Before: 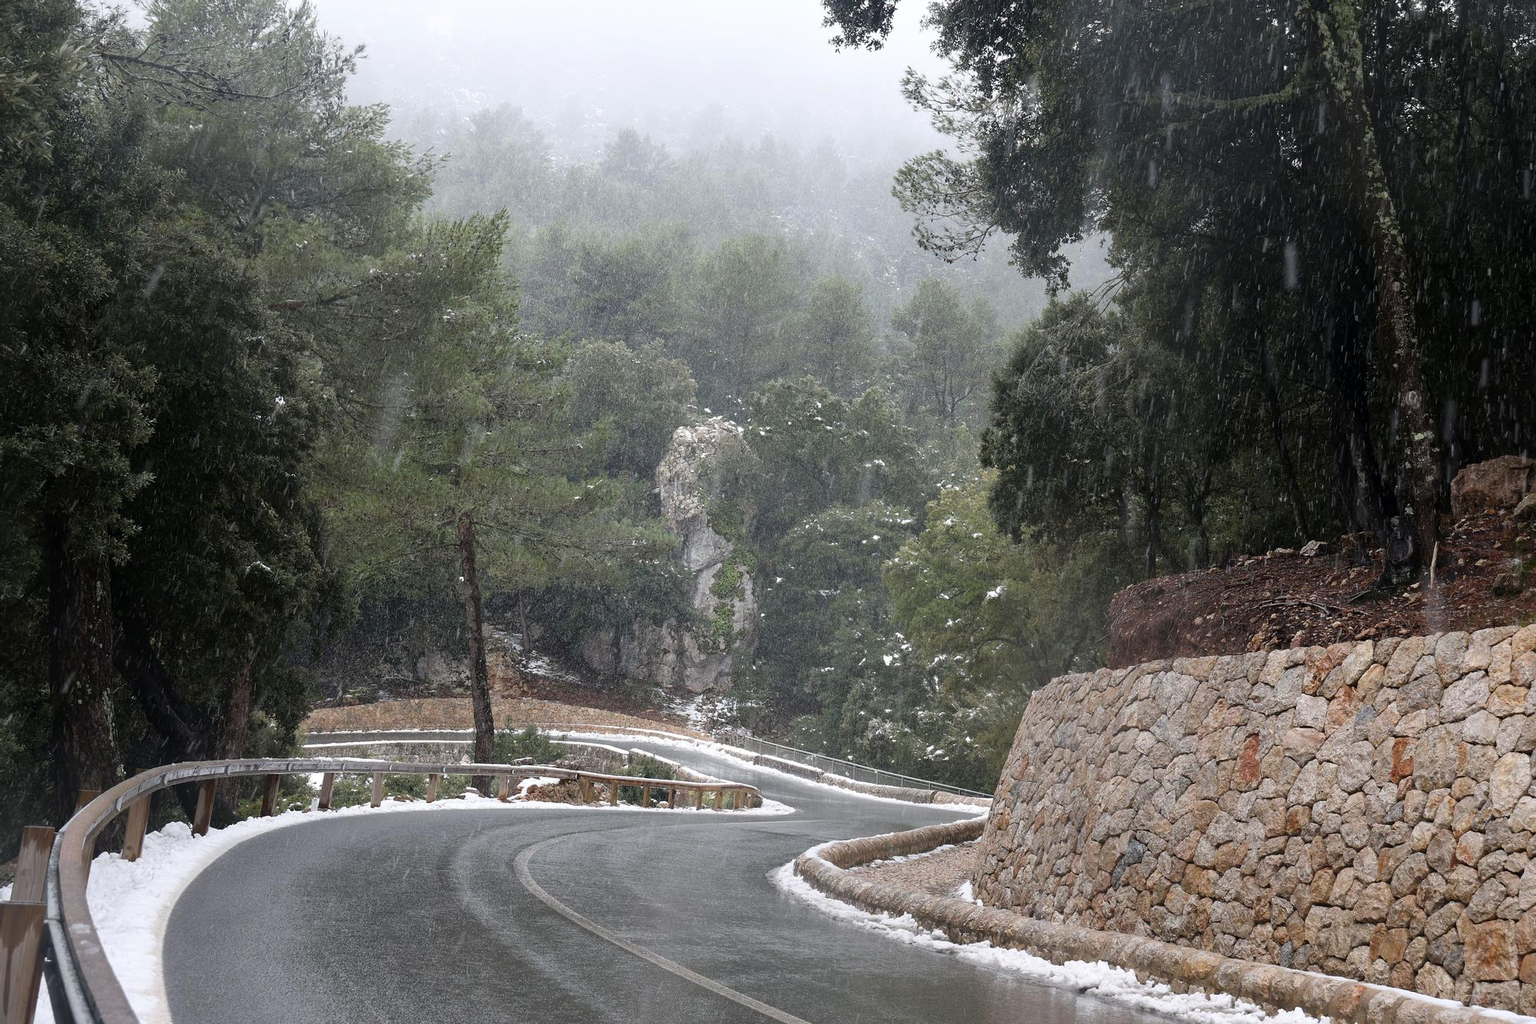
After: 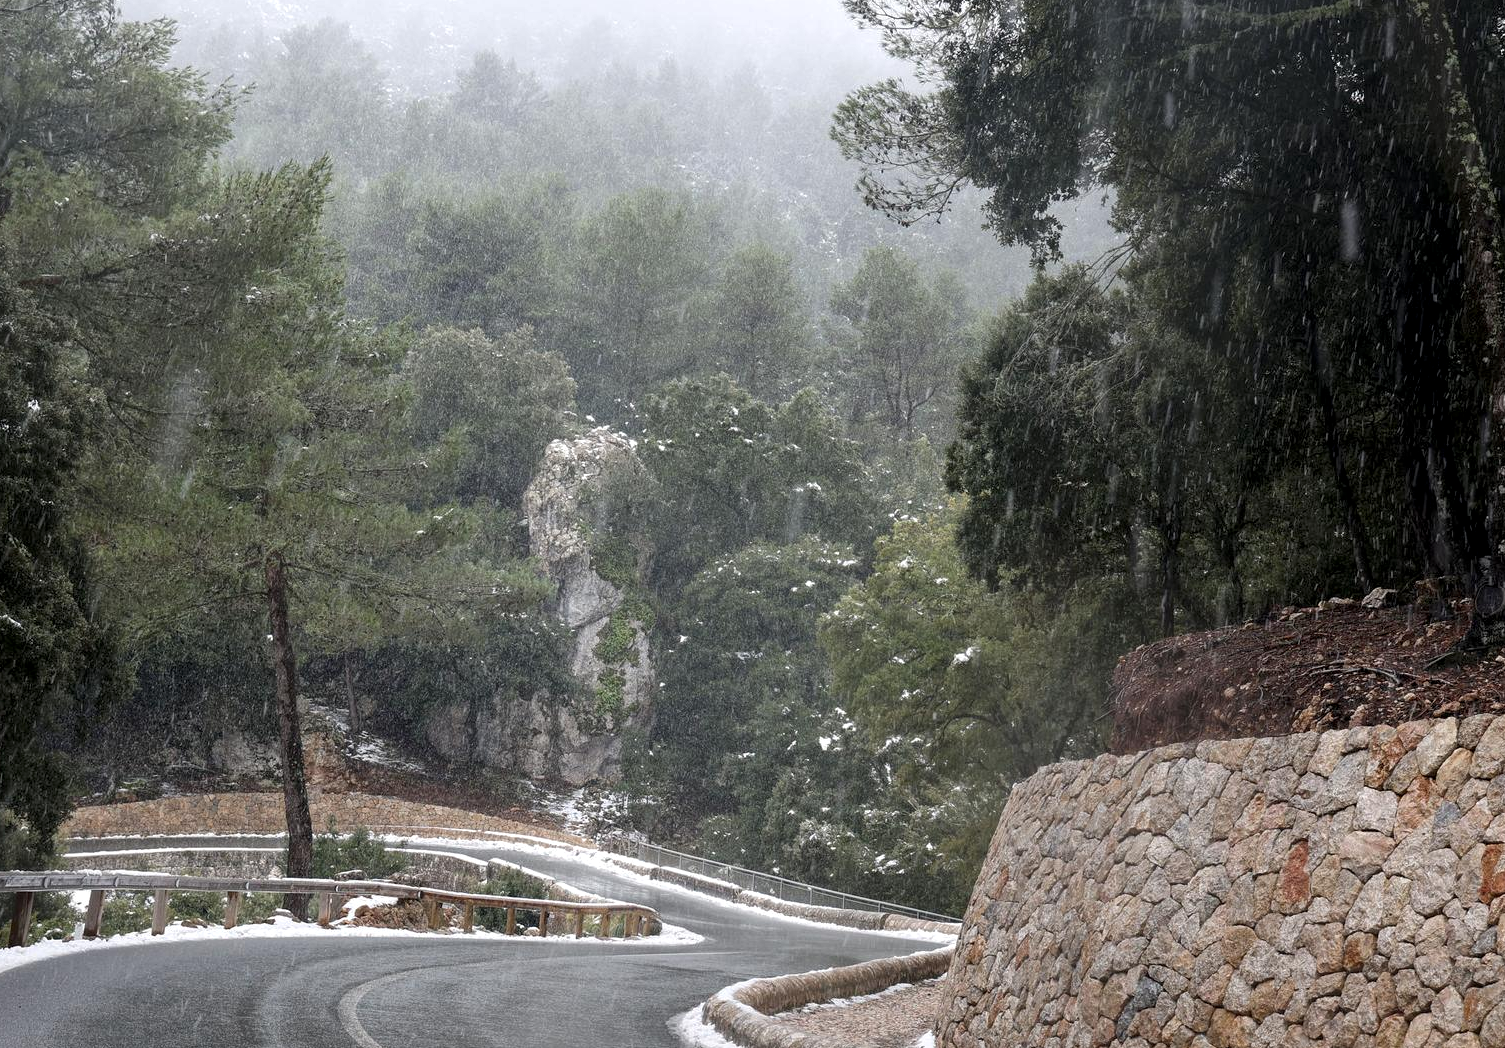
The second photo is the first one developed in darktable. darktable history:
crop: left 16.562%, top 8.705%, right 8.187%, bottom 12.638%
local contrast: highlights 102%, shadows 102%, detail 131%, midtone range 0.2
